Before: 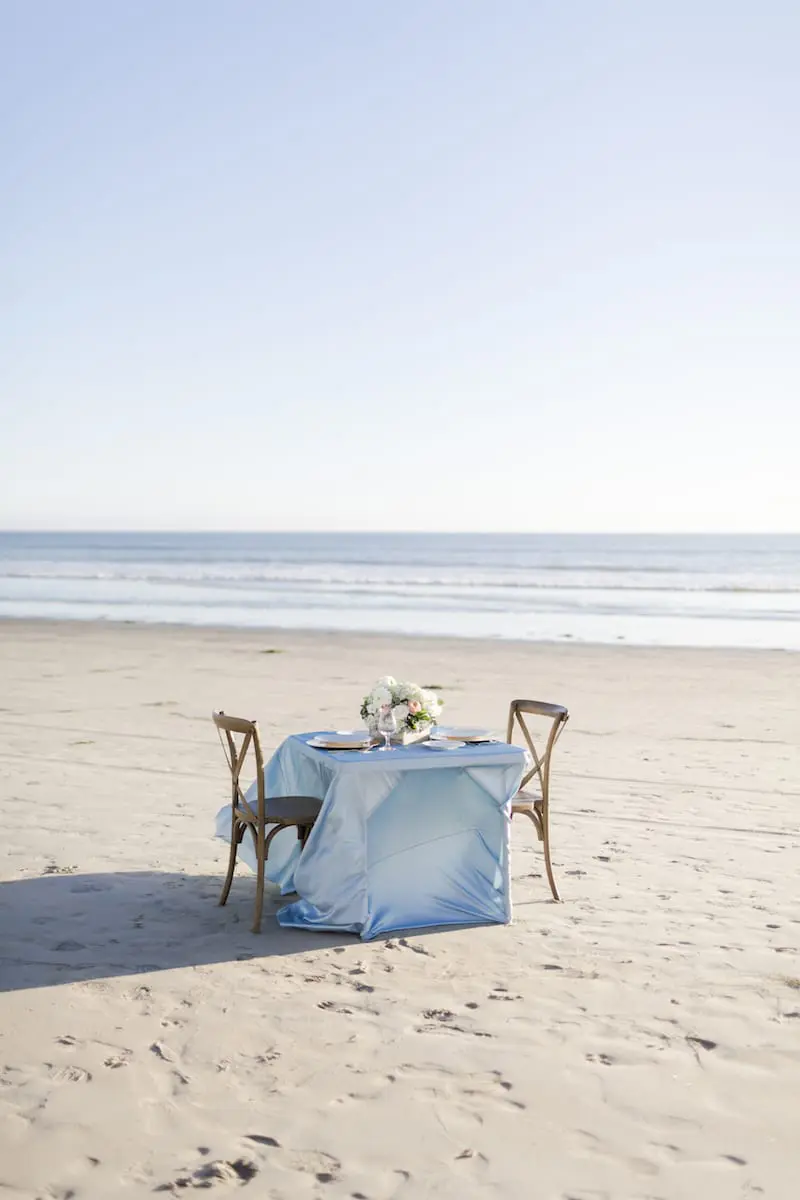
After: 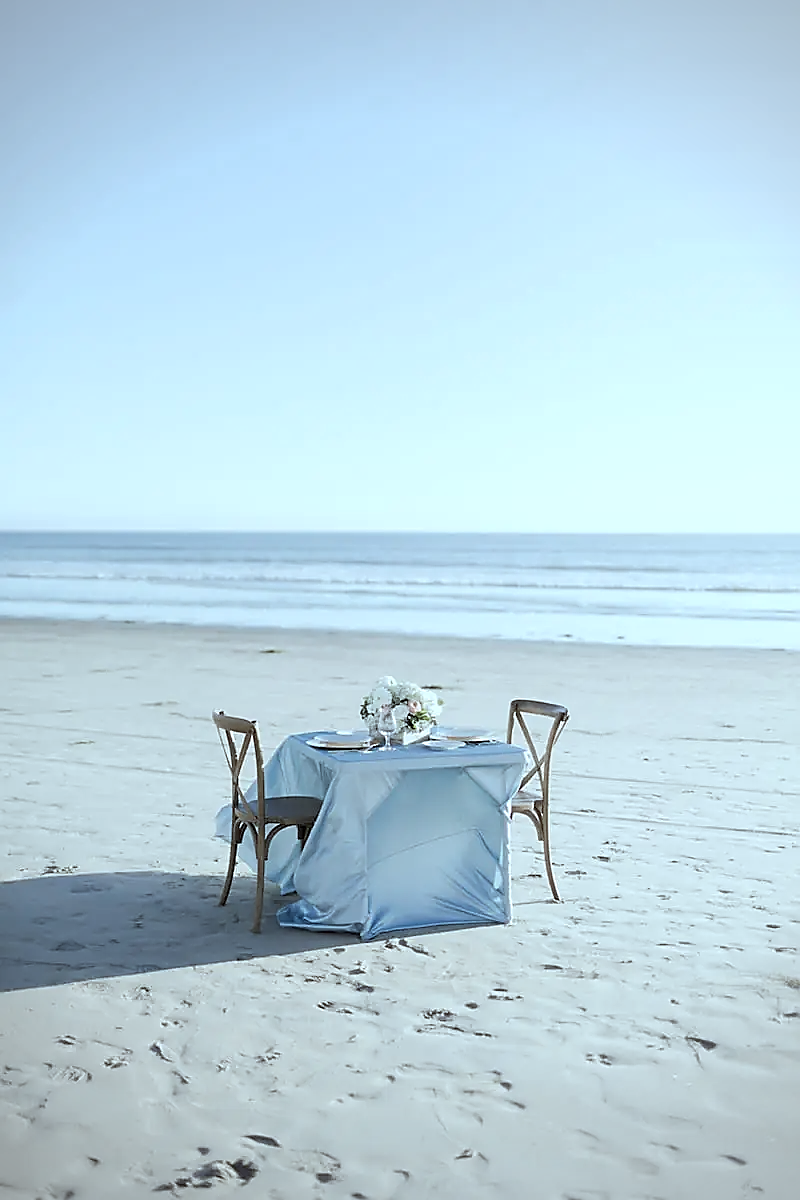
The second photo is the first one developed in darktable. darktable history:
color balance: mode lift, gamma, gain (sRGB)
sharpen: radius 1.4, amount 1.25, threshold 0.7
color correction: highlights a* -12.64, highlights b* -18.1, saturation 0.7
vignetting: fall-off radius 60.92%
